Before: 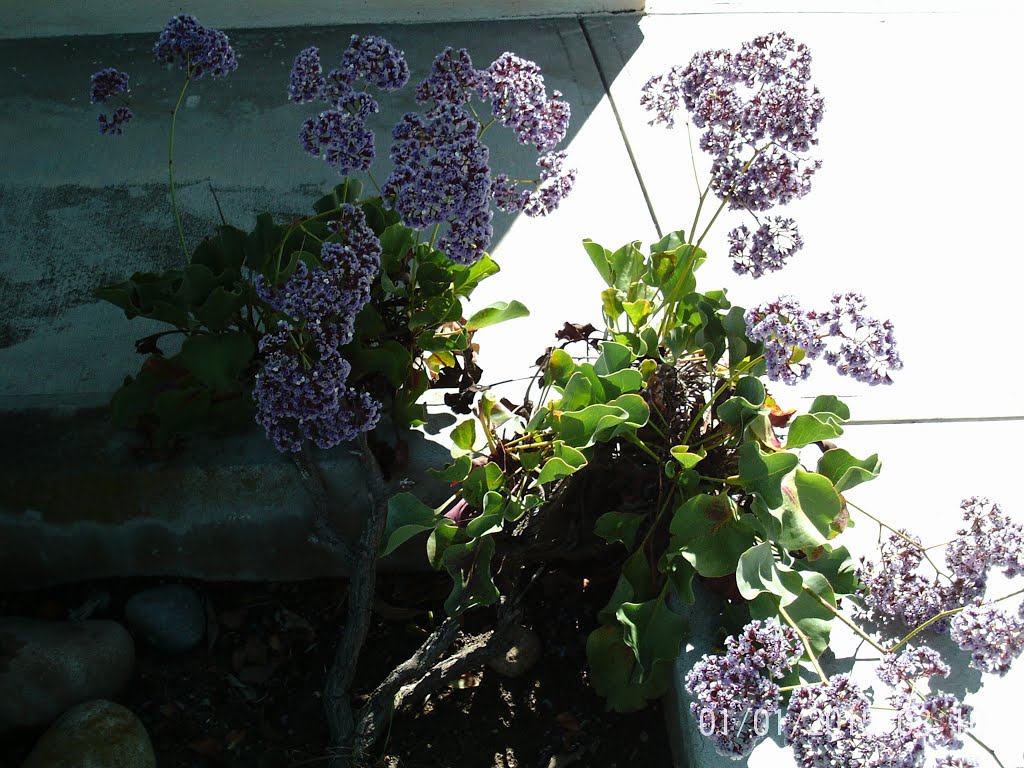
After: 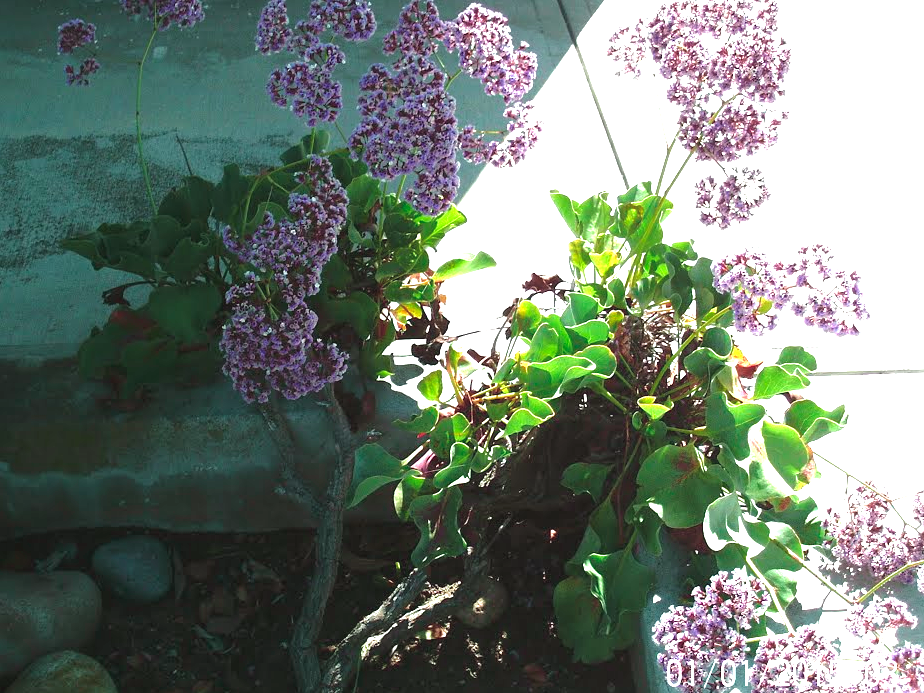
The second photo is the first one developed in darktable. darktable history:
crop: left 3.305%, top 6.436%, right 6.389%, bottom 3.258%
exposure: black level correction -0.002, exposure 1.115 EV, compensate highlight preservation false
tone curve: curves: ch0 [(0, 0) (0.045, 0.074) (0.883, 0.858) (1, 1)]; ch1 [(0, 0) (0.149, 0.074) (0.379, 0.327) (0.427, 0.401) (0.489, 0.479) (0.505, 0.515) (0.537, 0.573) (0.563, 0.599) (1, 1)]; ch2 [(0, 0) (0.307, 0.298) (0.388, 0.375) (0.443, 0.456) (0.485, 0.492) (1, 1)], color space Lab, independent channels, preserve colors none
